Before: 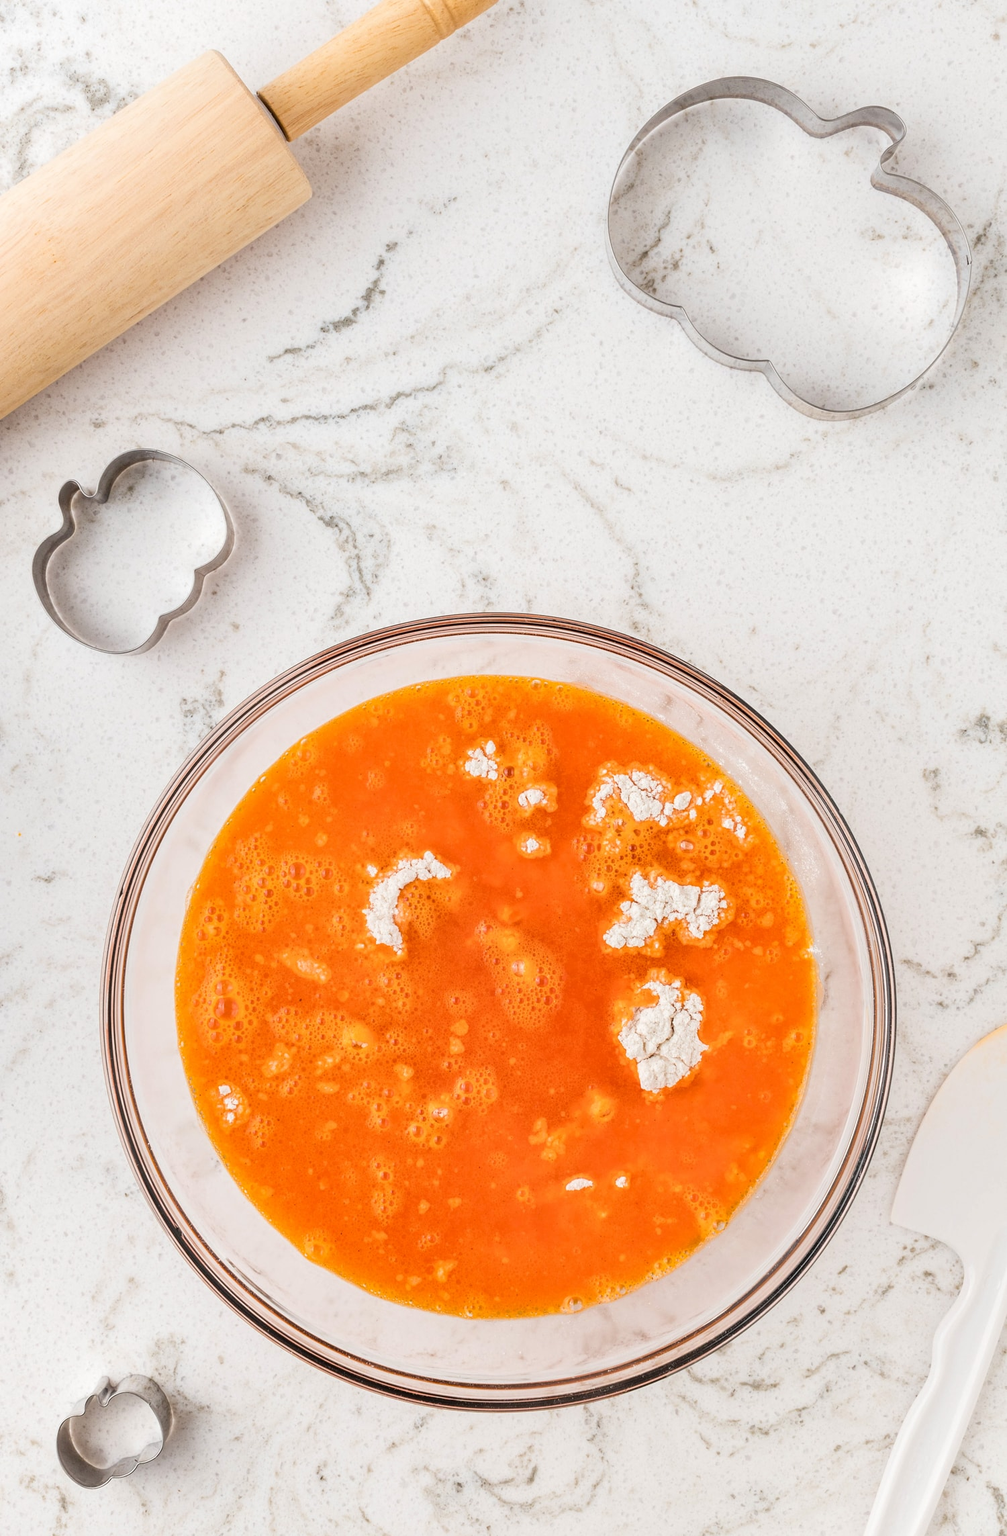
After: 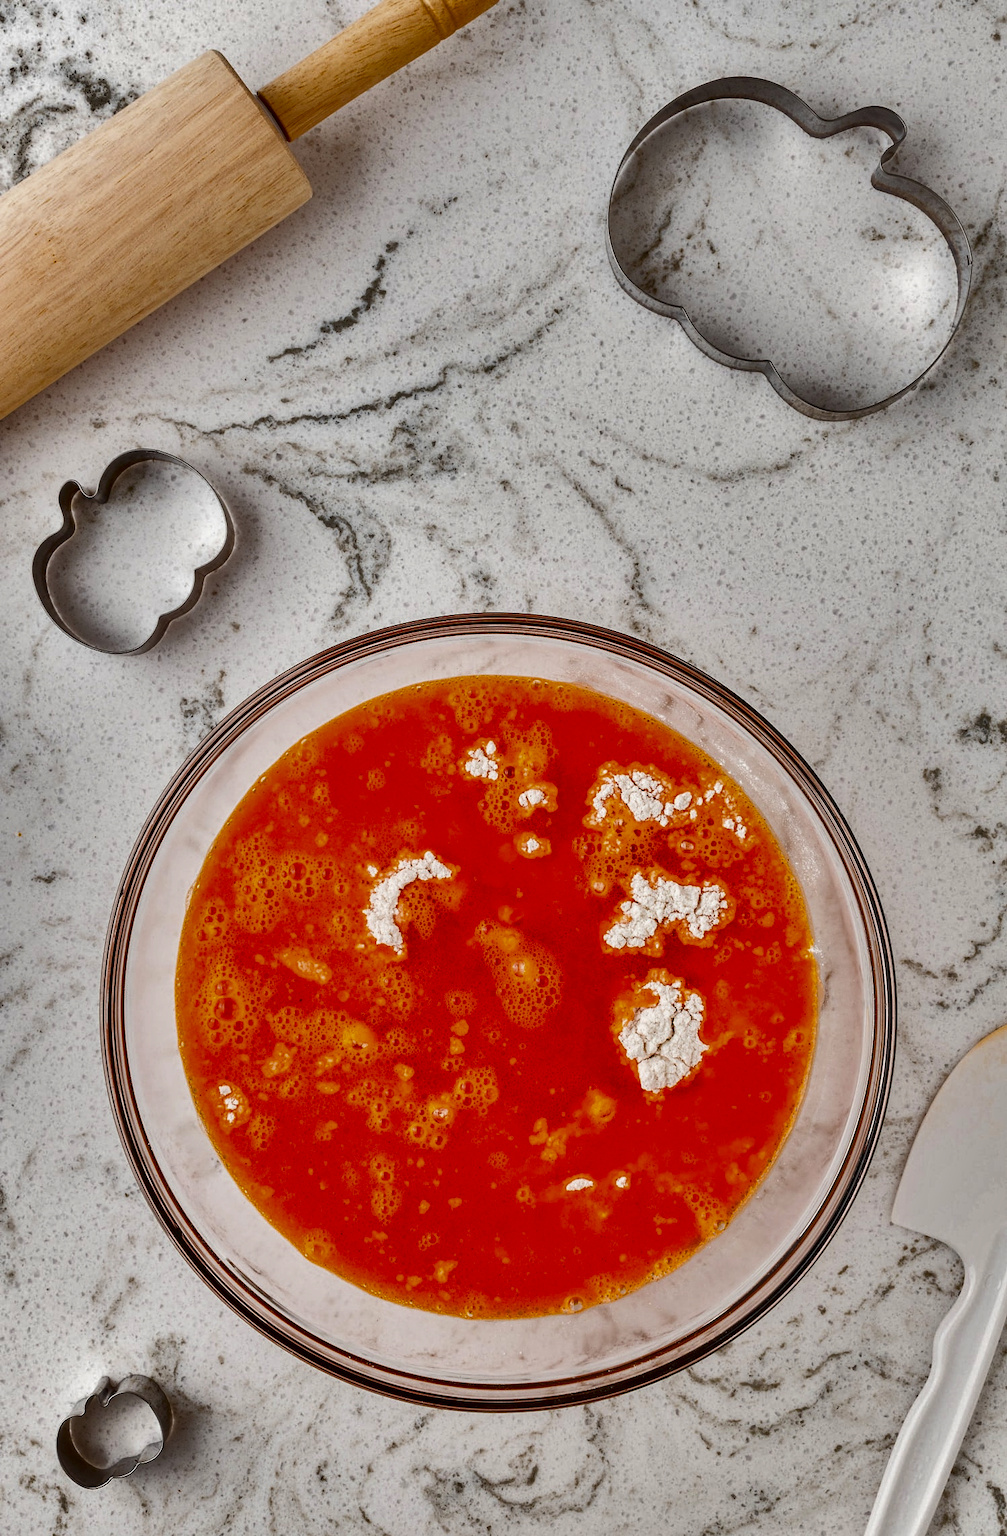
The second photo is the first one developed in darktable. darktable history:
shadows and highlights: radius 108.62, shadows 41.14, highlights -71.72, low approximation 0.01, soften with gaussian
contrast brightness saturation: contrast 0.095, brightness -0.589, saturation 0.167
